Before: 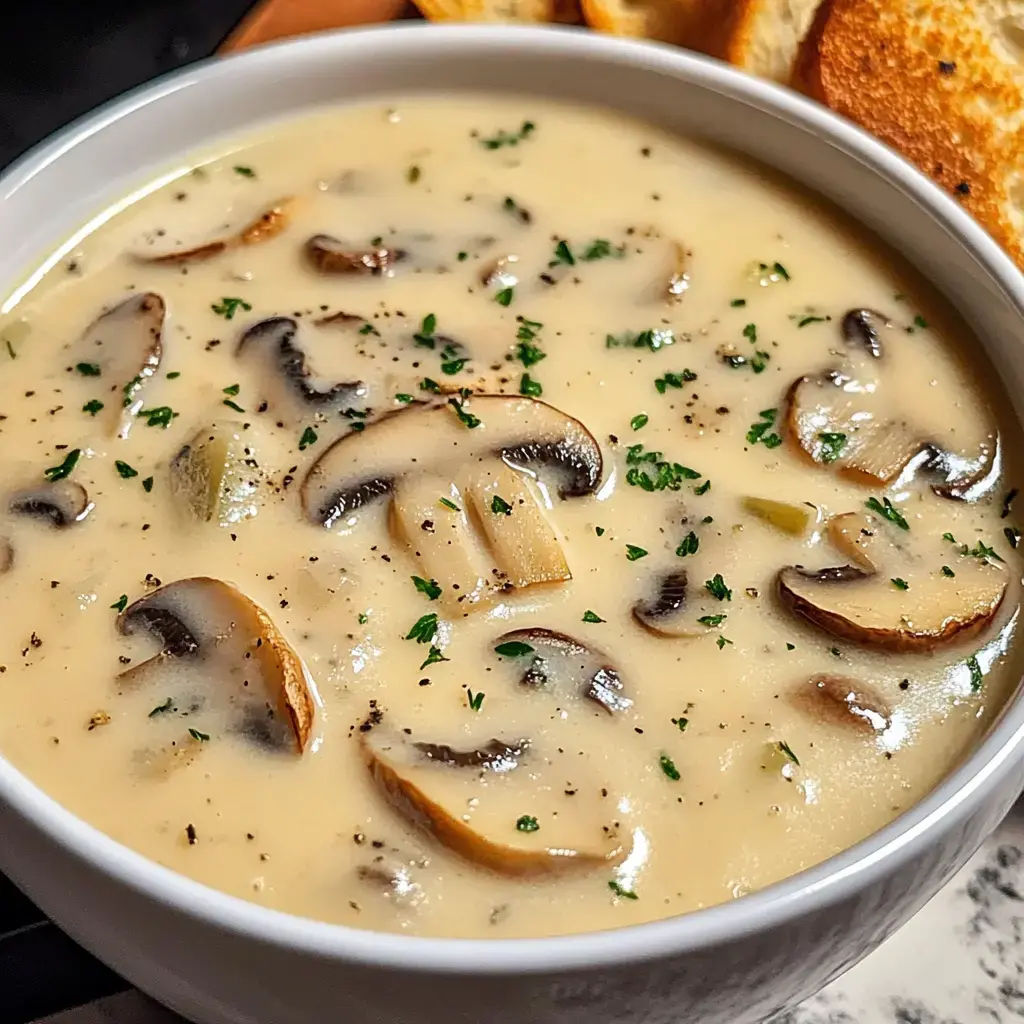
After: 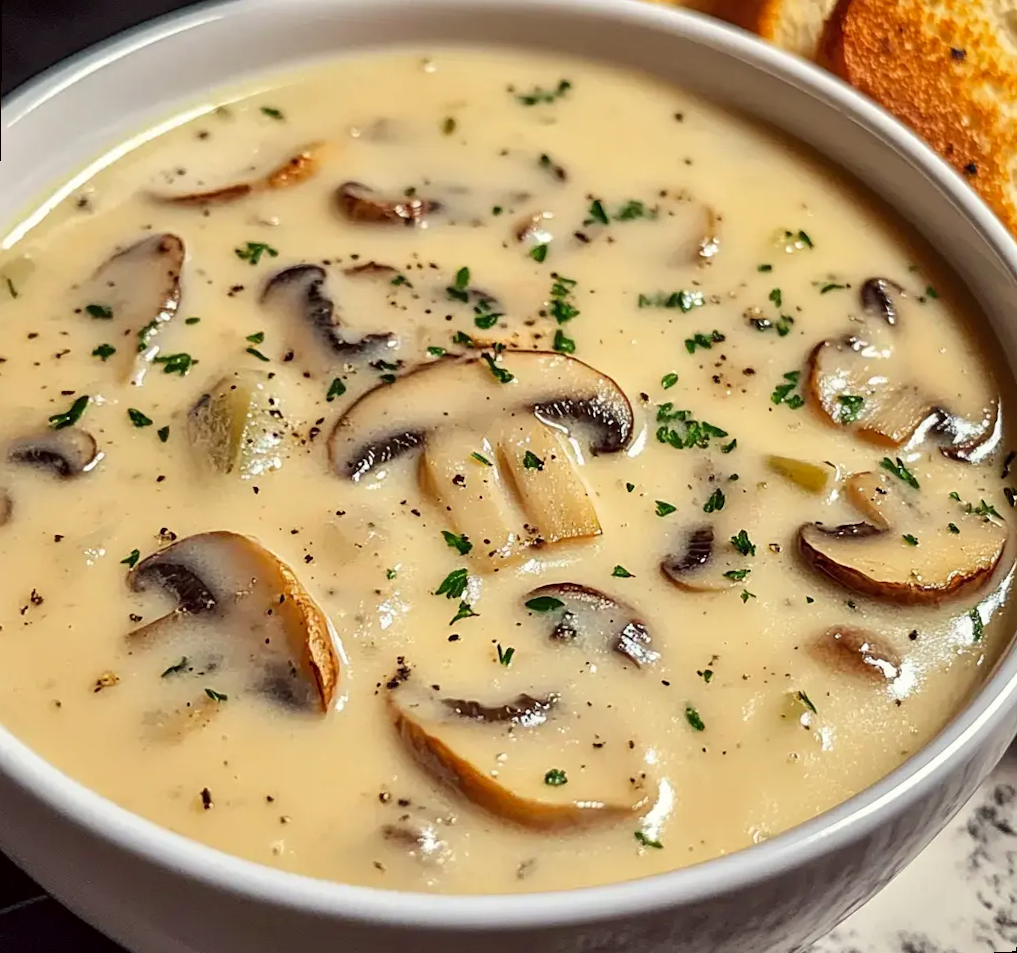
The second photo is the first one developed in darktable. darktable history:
rotate and perspective: rotation 0.679°, lens shift (horizontal) 0.136, crop left 0.009, crop right 0.991, crop top 0.078, crop bottom 0.95
color correction: highlights a* -0.95, highlights b* 4.5, shadows a* 3.55
